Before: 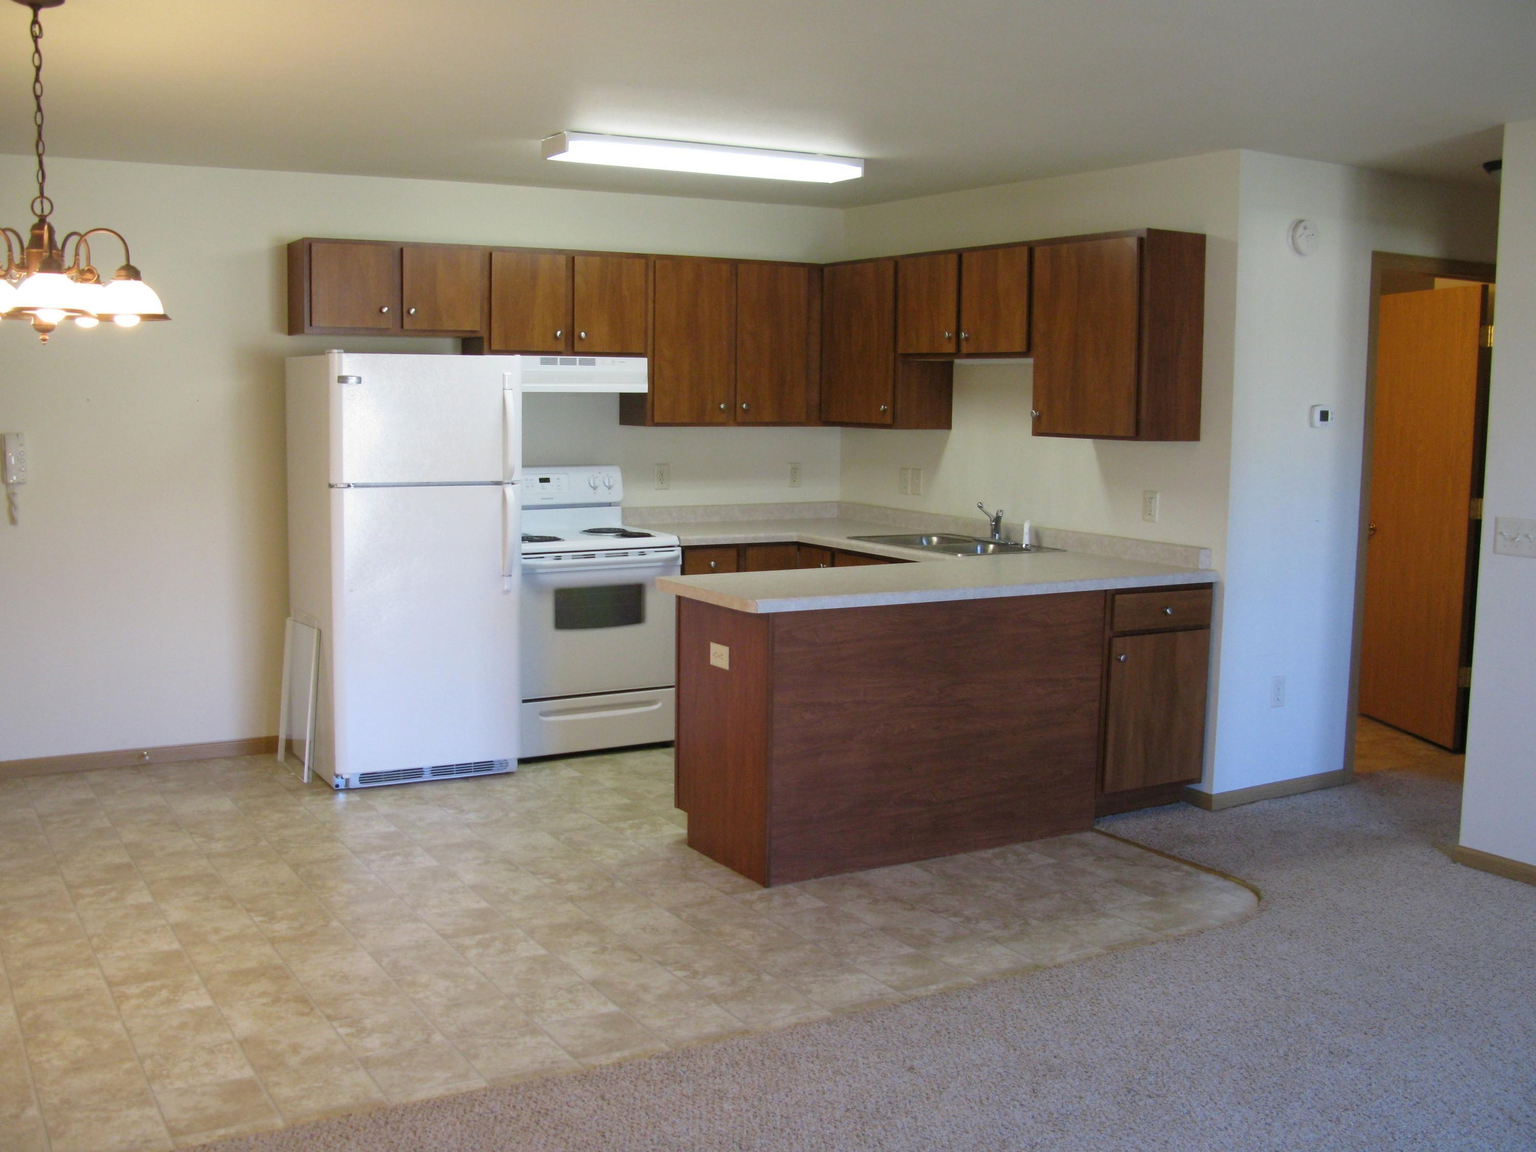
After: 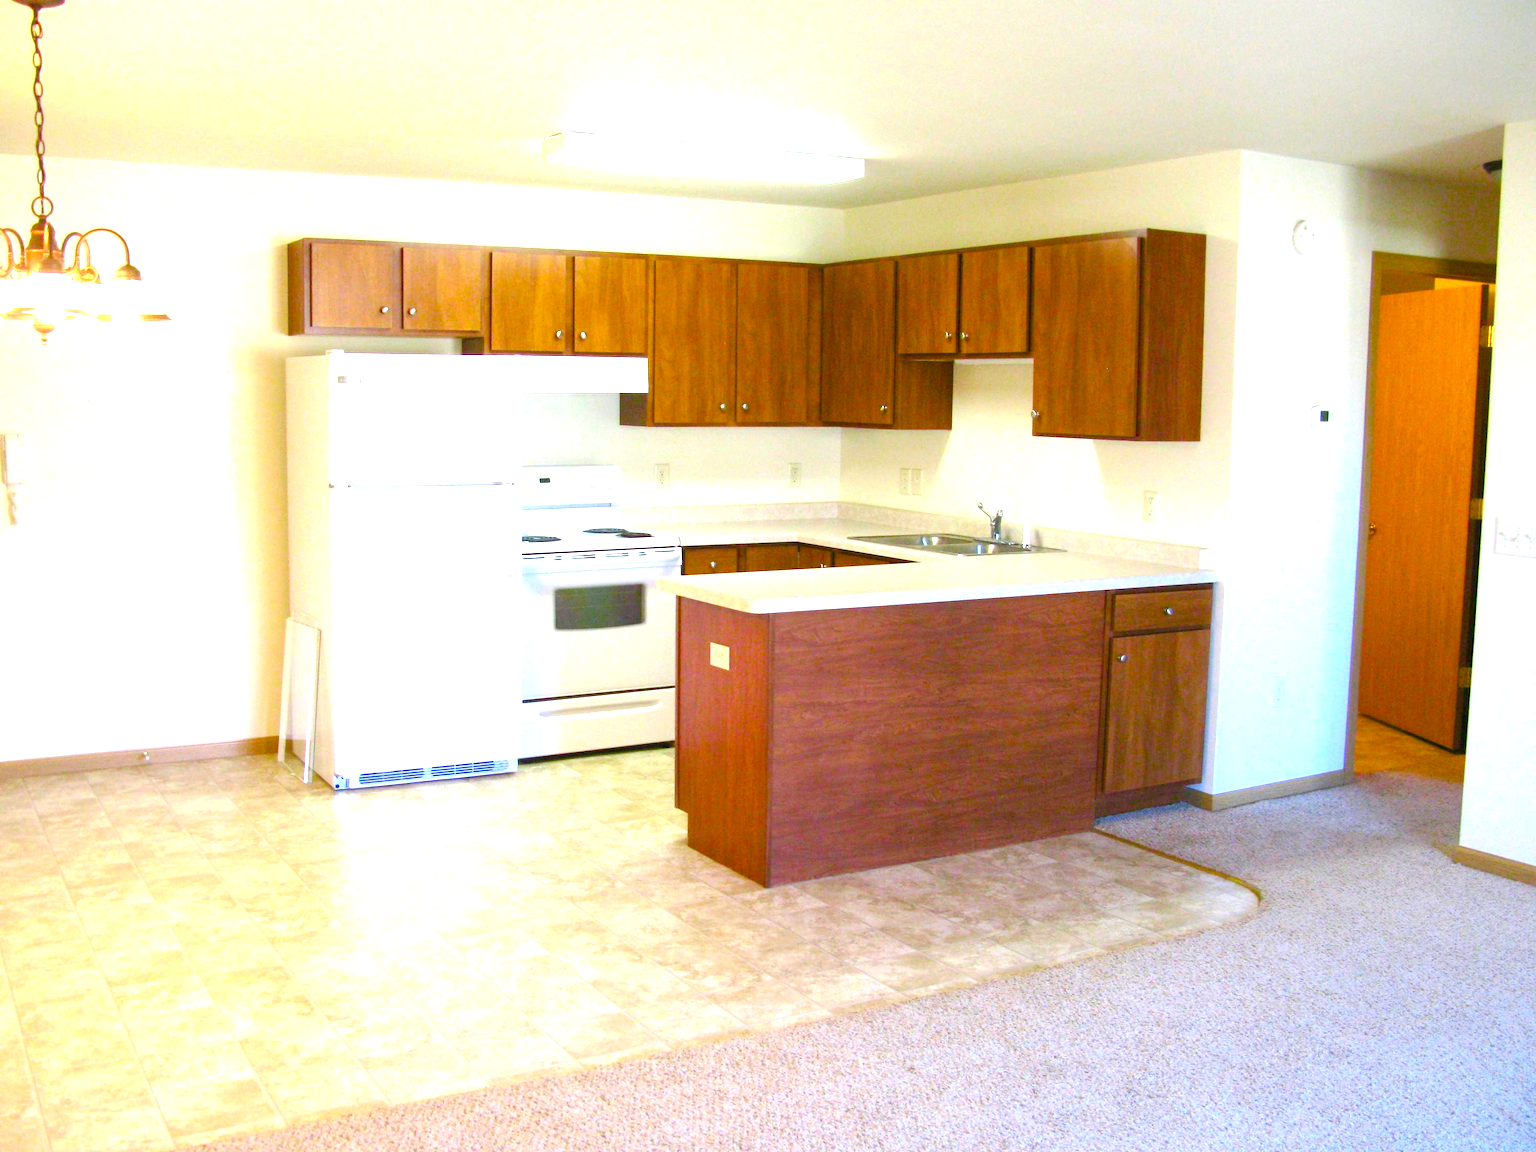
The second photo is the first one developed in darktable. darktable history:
exposure: black level correction 0.001, exposure 1.802 EV, compensate exposure bias true, compensate highlight preservation false
color balance rgb: linear chroma grading › global chroma 15.013%, perceptual saturation grading › global saturation 20%, perceptual saturation grading › highlights -25.108%, perceptual saturation grading › shadows 50.154%, global vibrance 34.868%
